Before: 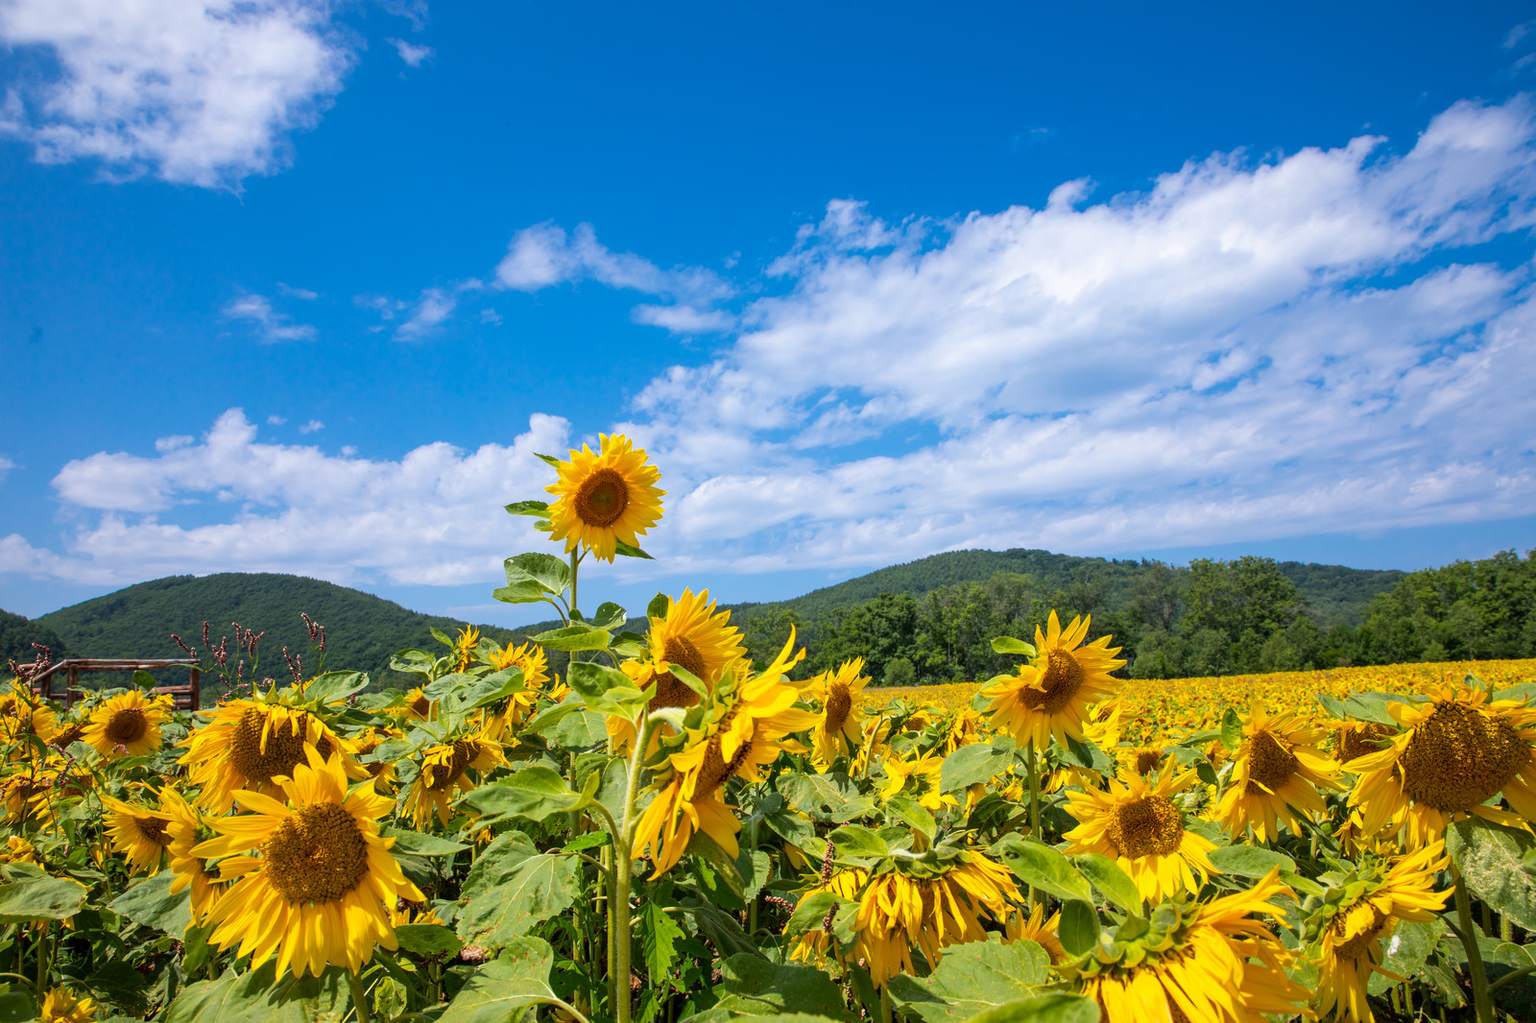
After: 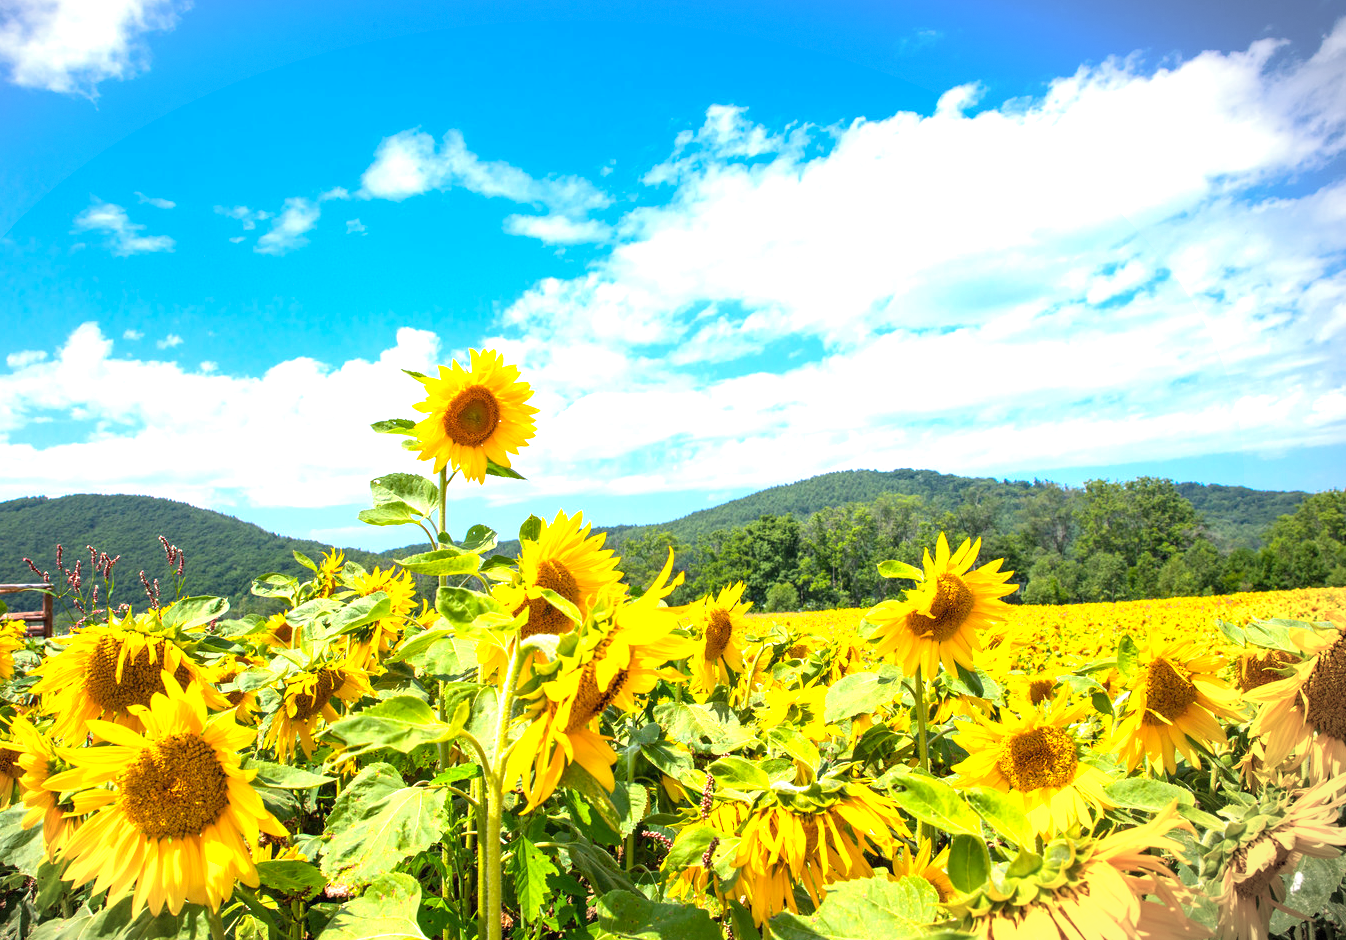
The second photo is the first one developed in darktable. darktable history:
color balance rgb: perceptual saturation grading › global saturation 5.701%
vignetting: fall-off start 99.66%, center (-0.149, 0.015), width/height ratio 1.319, dithering 8-bit output, unbound false
exposure: black level correction 0, exposure 1.3 EV, compensate highlight preservation false
crop and rotate: left 9.704%, top 9.69%, right 6.122%, bottom 2.073%
